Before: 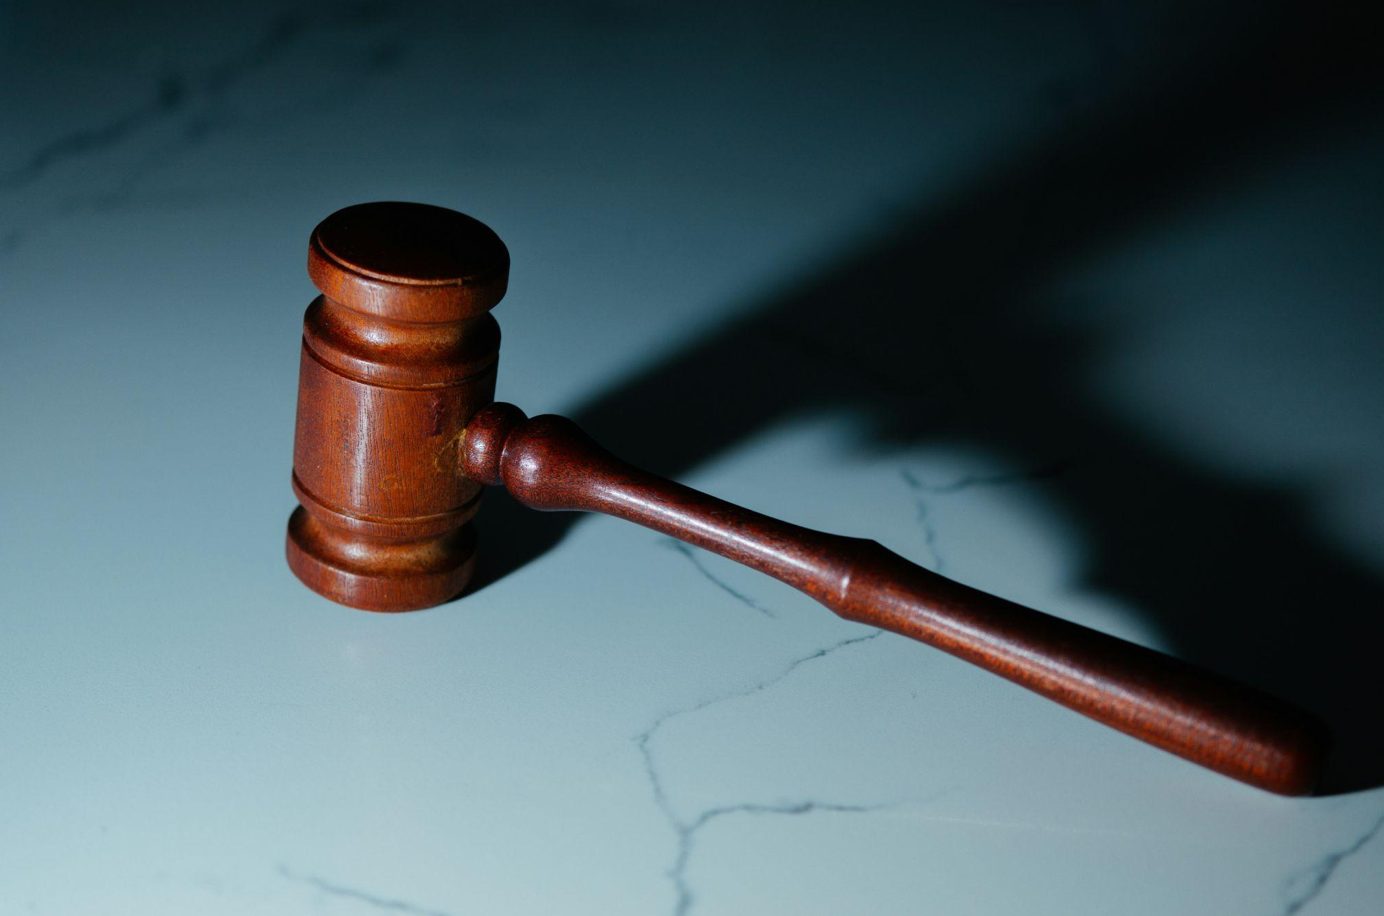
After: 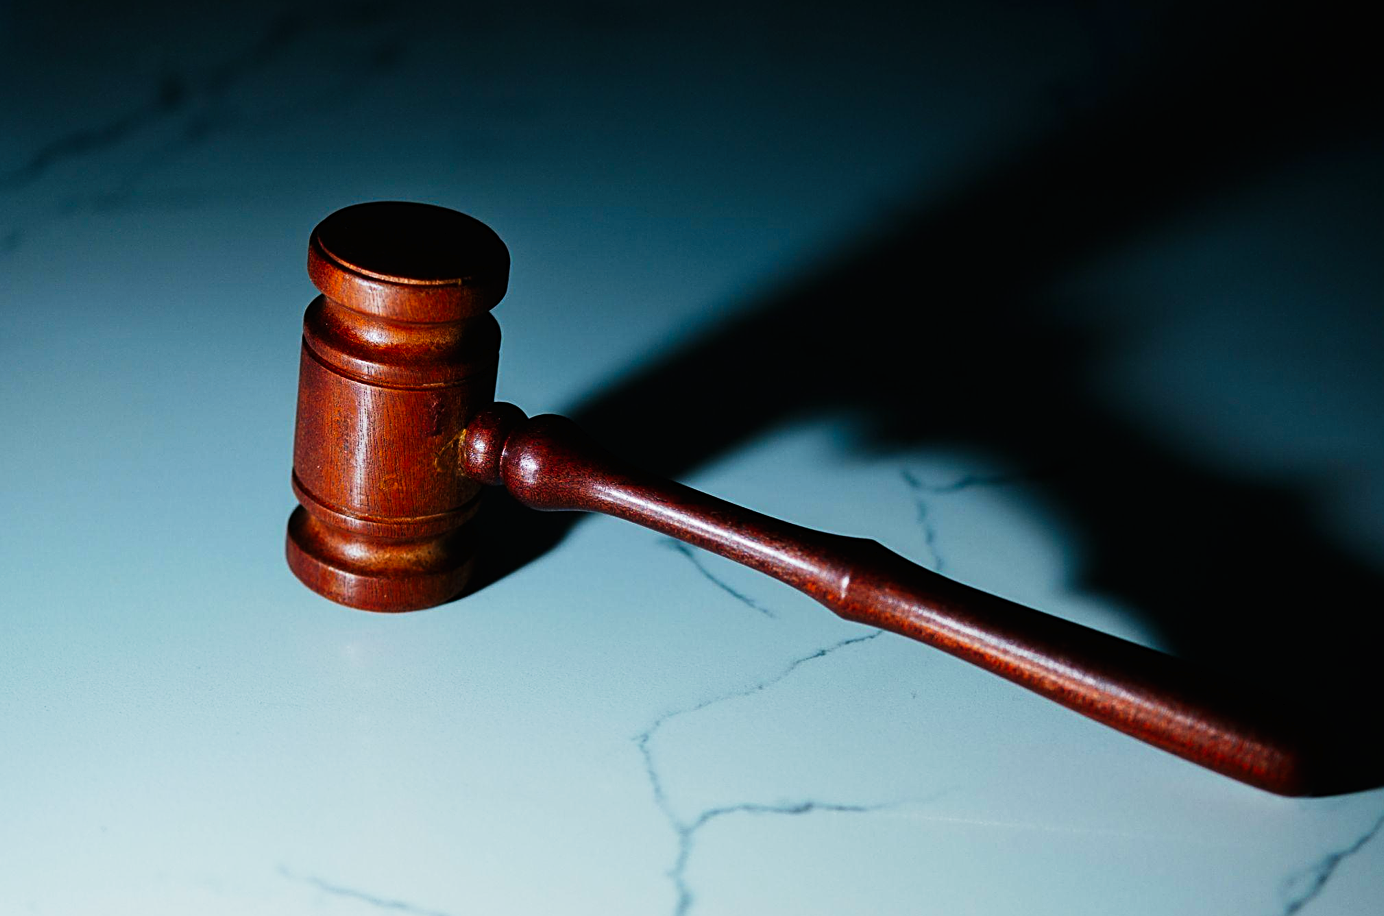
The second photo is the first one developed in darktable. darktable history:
sharpen: on, module defaults
tone curve: curves: ch0 [(0, 0) (0.003, 0.008) (0.011, 0.008) (0.025, 0.011) (0.044, 0.017) (0.069, 0.029) (0.1, 0.045) (0.136, 0.067) (0.177, 0.103) (0.224, 0.151) (0.277, 0.21) (0.335, 0.285) (0.399, 0.37) (0.468, 0.462) (0.543, 0.568) (0.623, 0.679) (0.709, 0.79) (0.801, 0.876) (0.898, 0.936) (1, 1)], preserve colors none
